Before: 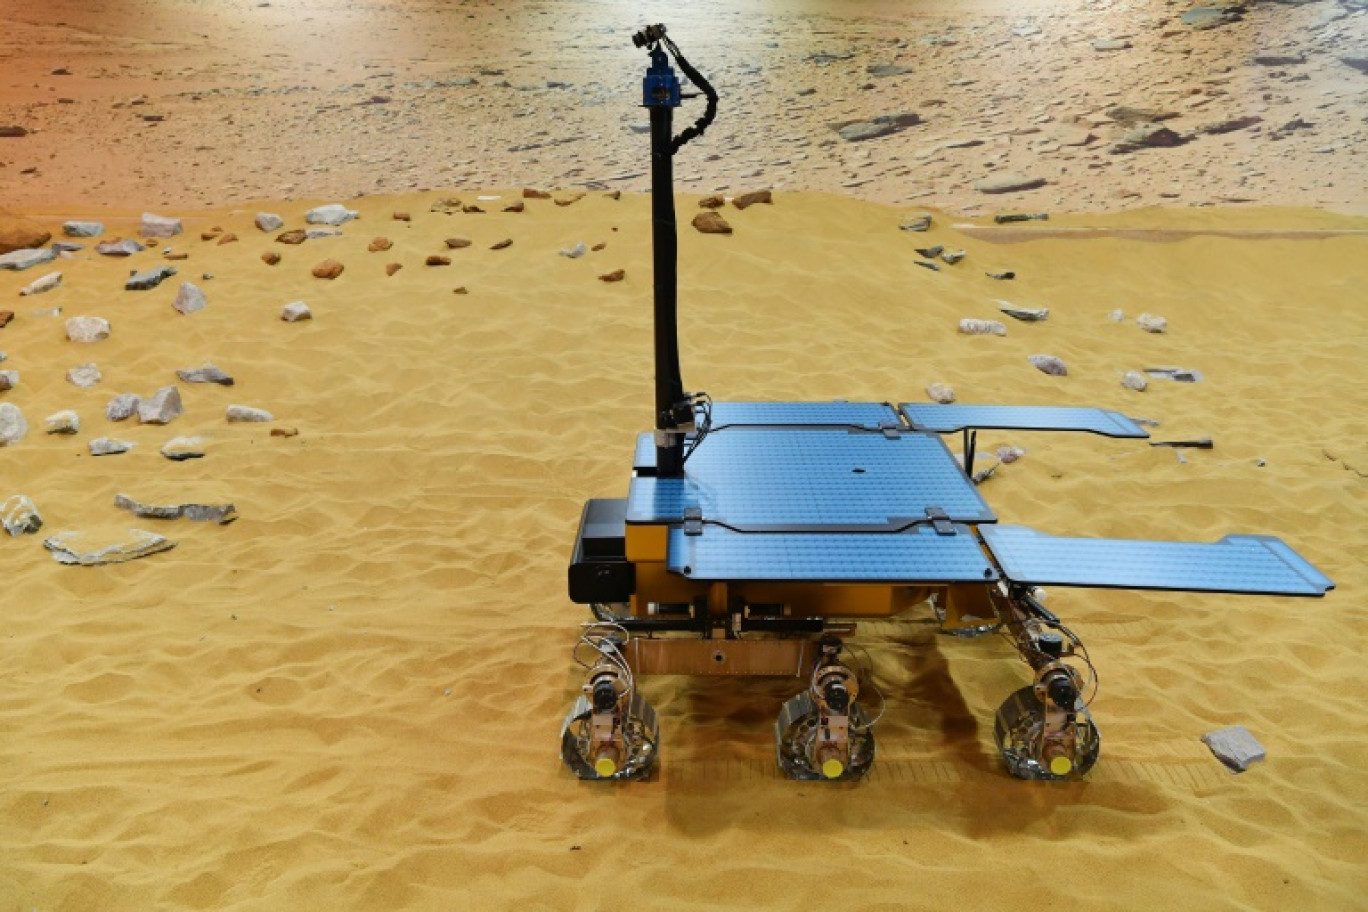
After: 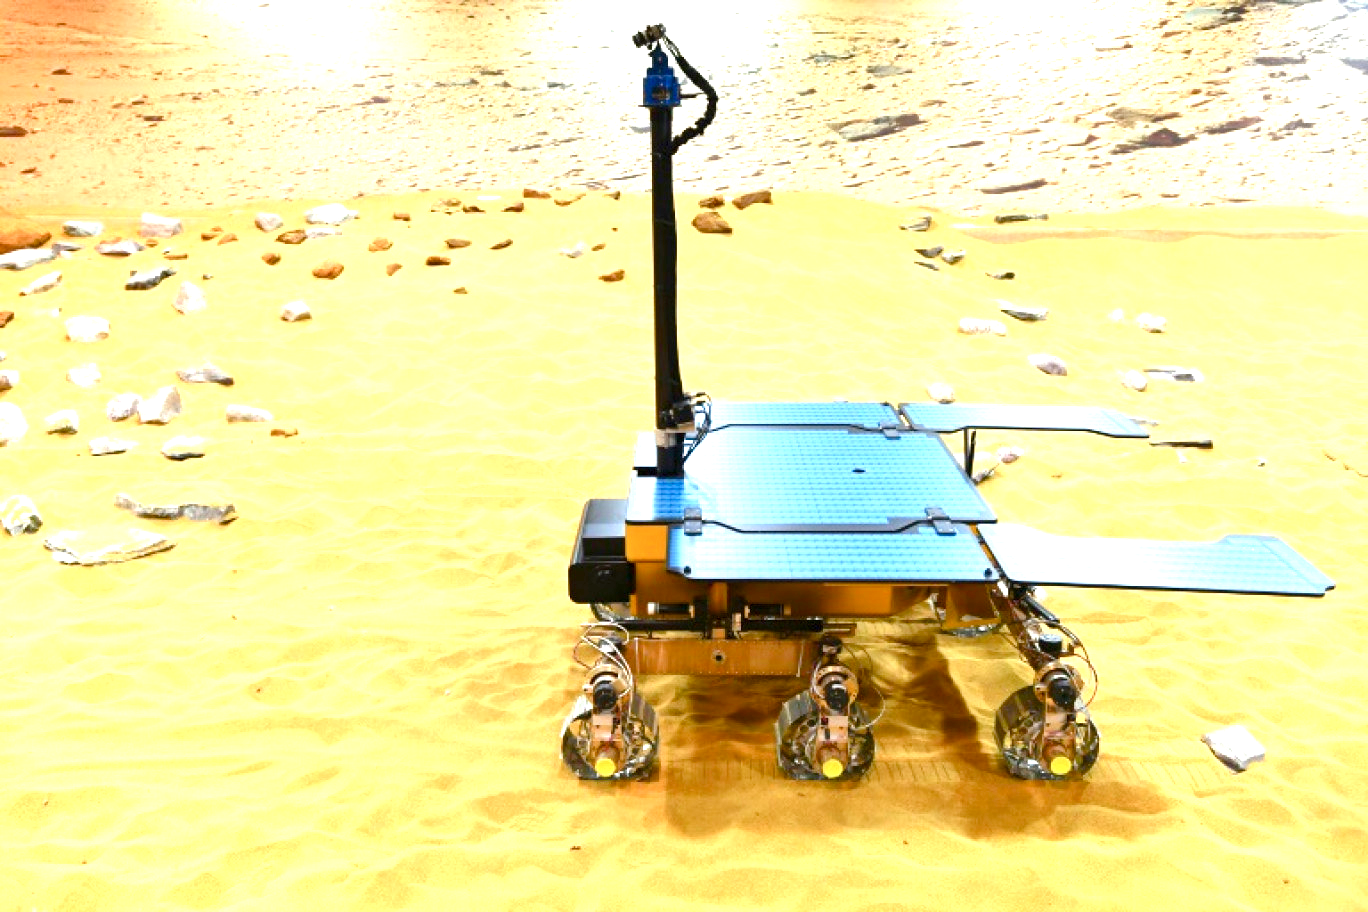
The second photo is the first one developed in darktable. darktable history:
color balance rgb: perceptual saturation grading › global saturation 20%, perceptual saturation grading › highlights -25.366%, perceptual saturation grading › shadows 25.191%
exposure: black level correction 0.001, exposure 1.649 EV, compensate highlight preservation false
